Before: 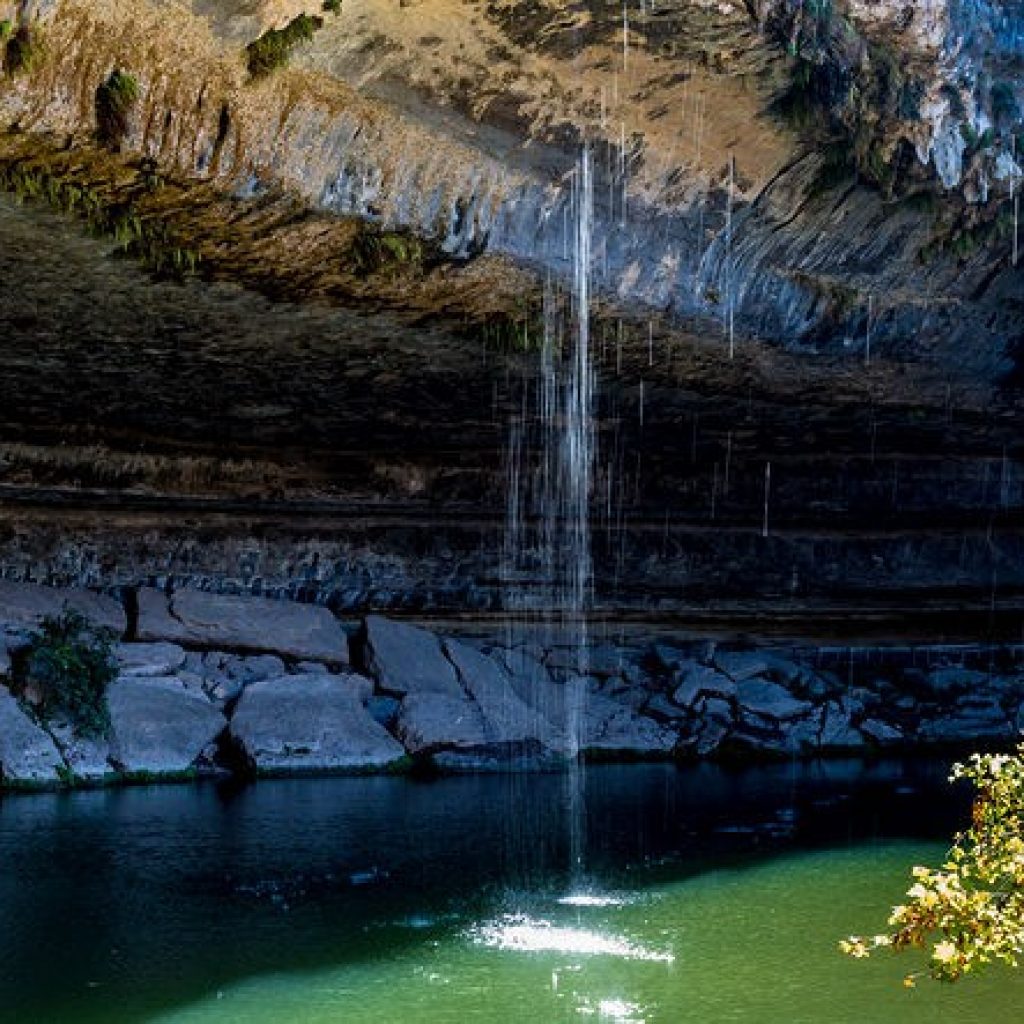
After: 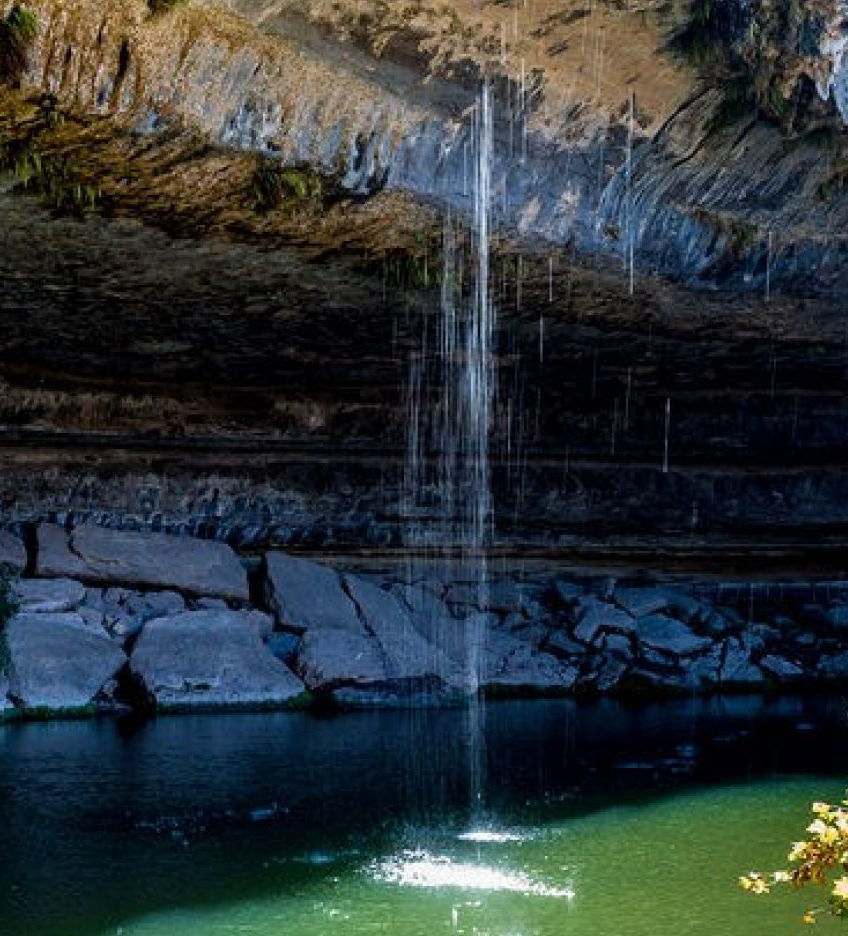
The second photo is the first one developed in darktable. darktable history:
crop: left 9.832%, top 6.294%, right 7.318%, bottom 2.251%
